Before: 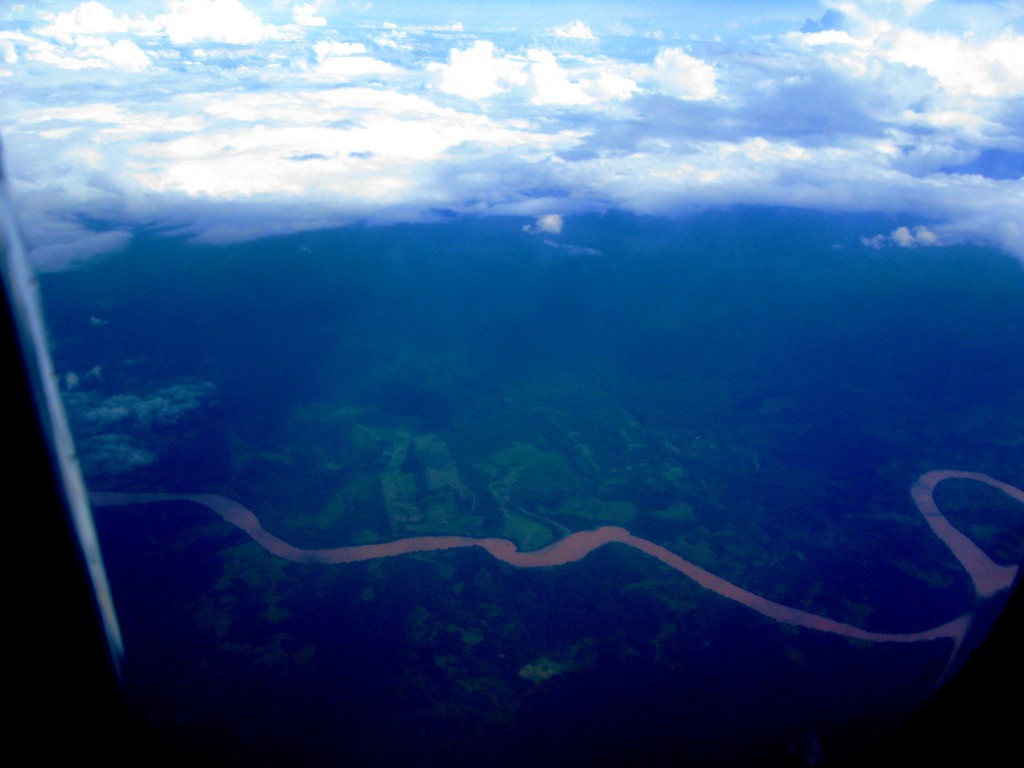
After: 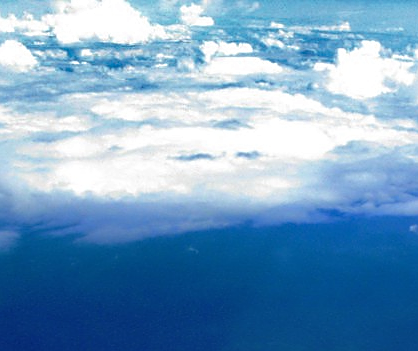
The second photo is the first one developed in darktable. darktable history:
sharpen: on, module defaults
shadows and highlights: radius 106.94, shadows 40.9, highlights -71.93, low approximation 0.01, soften with gaussian
crop and rotate: left 11.058%, top 0.11%, right 48.075%, bottom 54.097%
